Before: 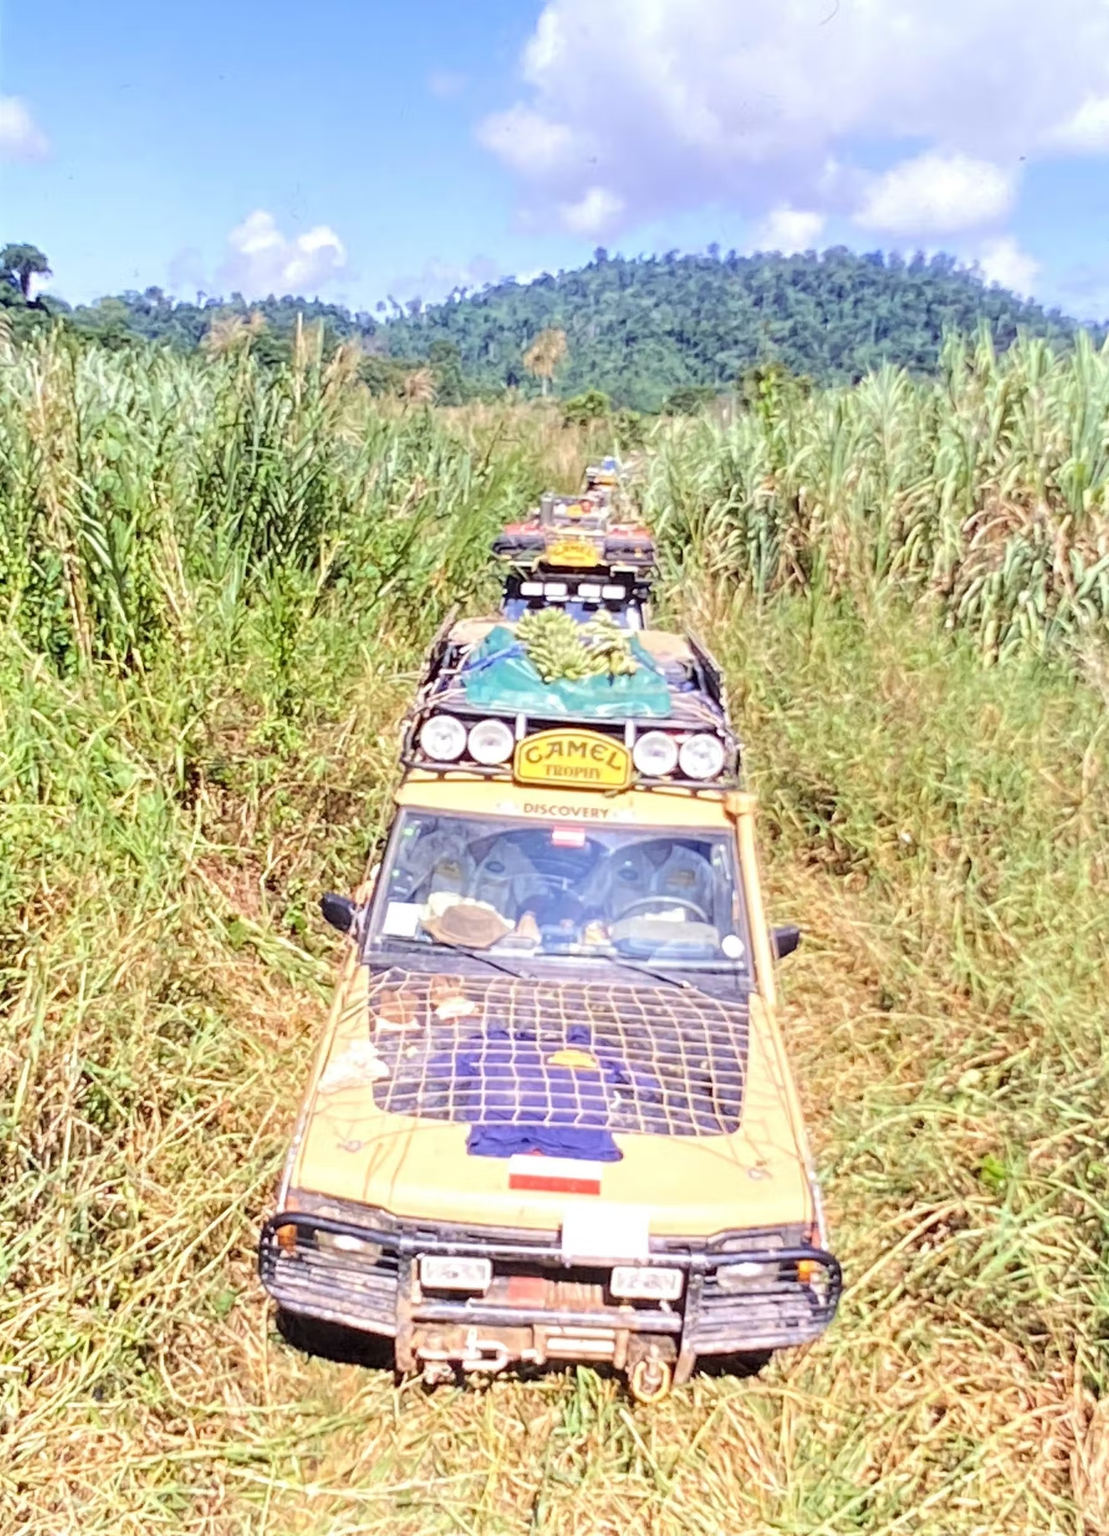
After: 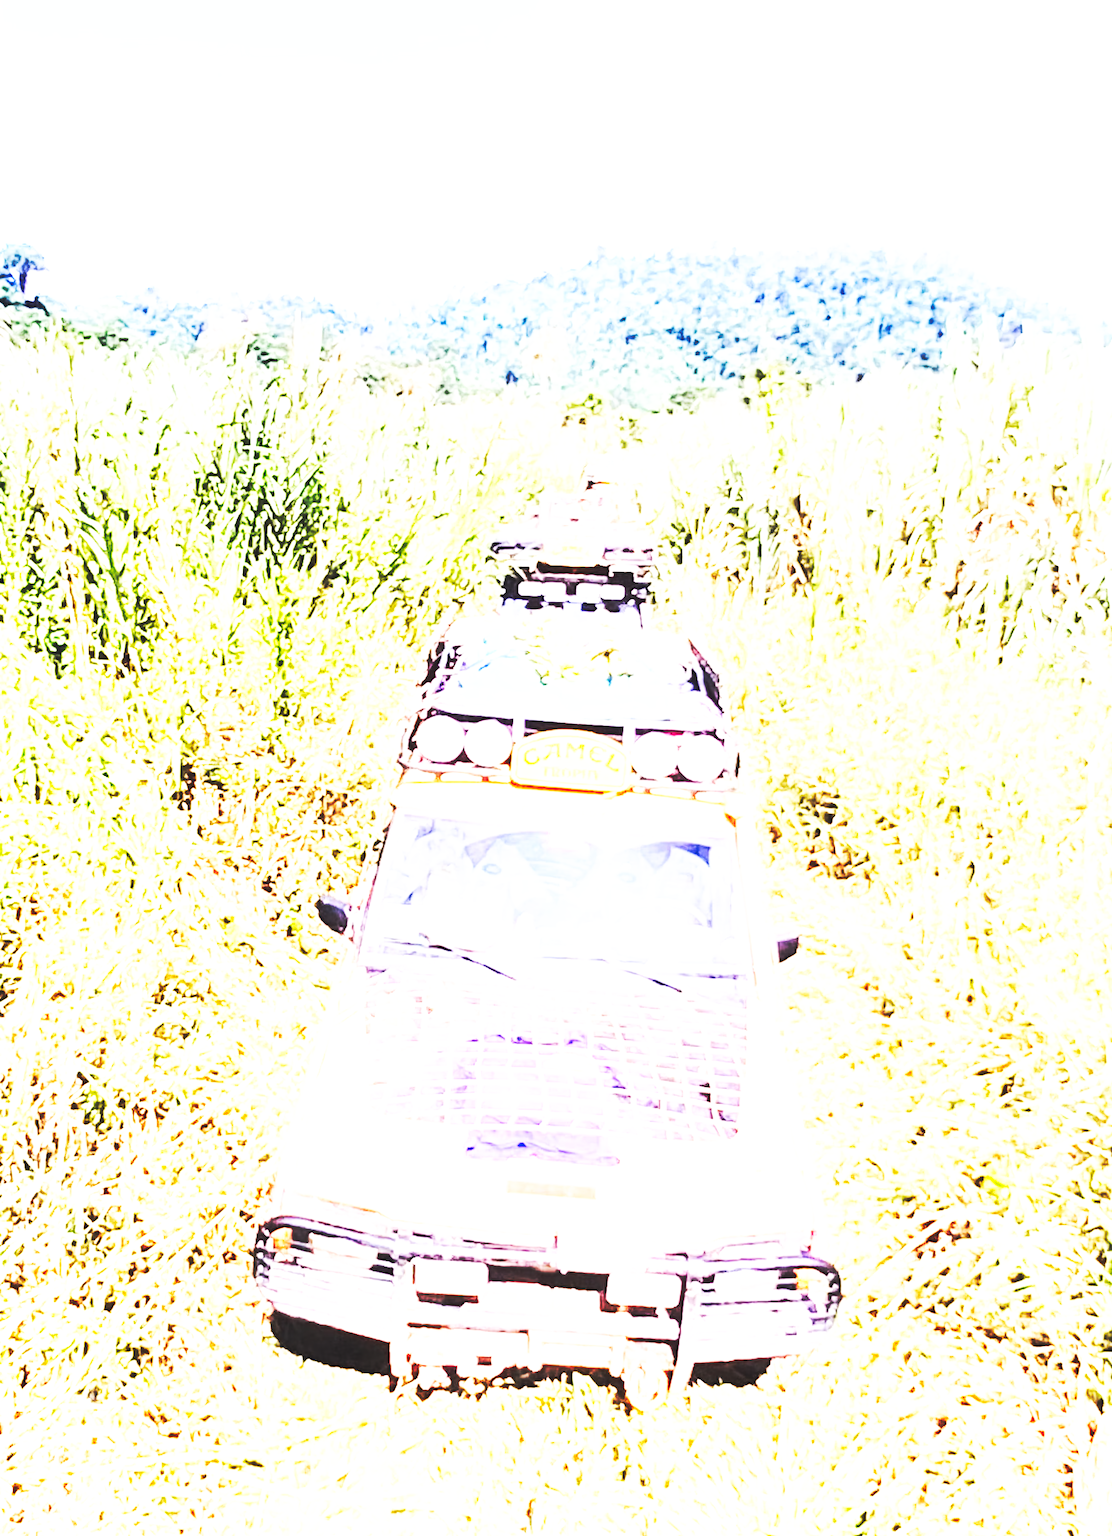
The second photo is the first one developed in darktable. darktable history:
rotate and perspective: rotation 0.192°, lens shift (horizontal) -0.015, crop left 0.005, crop right 0.996, crop top 0.006, crop bottom 0.99
shadows and highlights: shadows 30.86, highlights 0, soften with gaussian
tone equalizer: -8 EV -0.75 EV, -7 EV -0.7 EV, -6 EV -0.6 EV, -5 EV -0.4 EV, -3 EV 0.4 EV, -2 EV 0.6 EV, -1 EV 0.7 EV, +0 EV 0.75 EV, edges refinement/feathering 500, mask exposure compensation -1.57 EV, preserve details no
white balance: red 1.004, blue 1.024
exposure: black level correction 0, exposure 0.5 EV, compensate highlight preservation false
base curve: curves: ch0 [(0, 0.015) (0.085, 0.116) (0.134, 0.298) (0.19, 0.545) (0.296, 0.764) (0.599, 0.982) (1, 1)], preserve colors none
